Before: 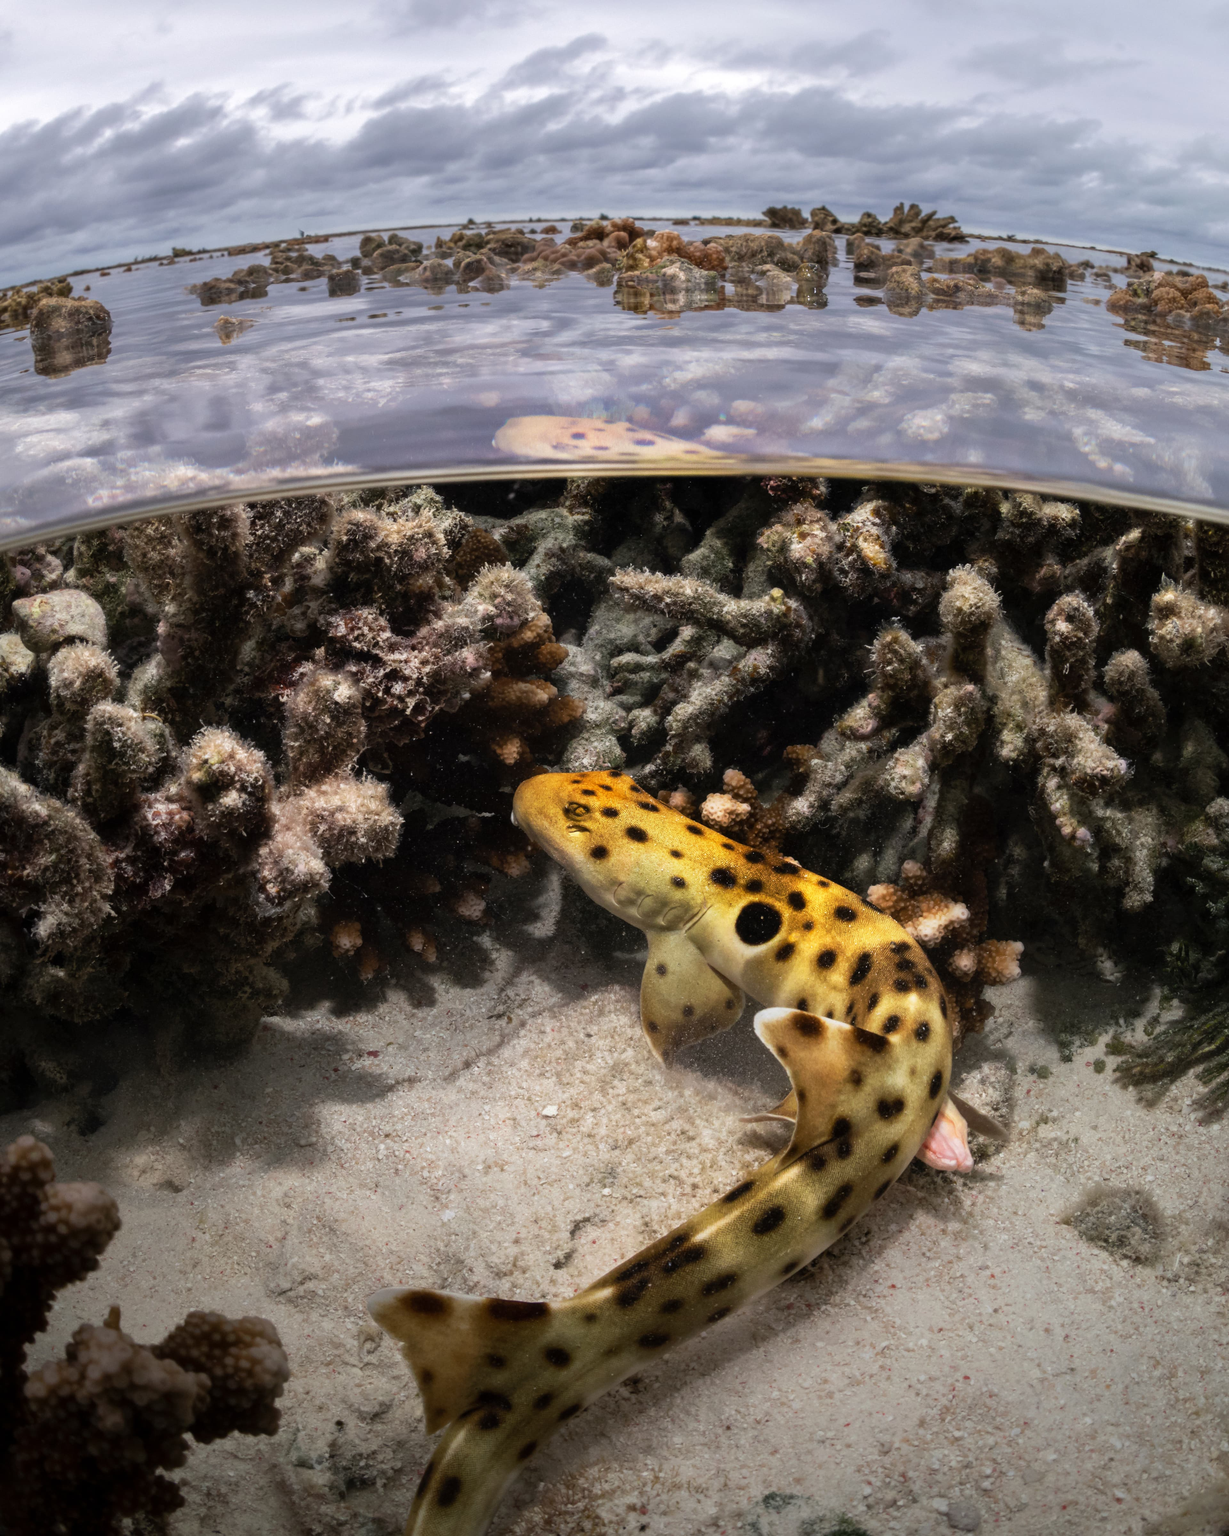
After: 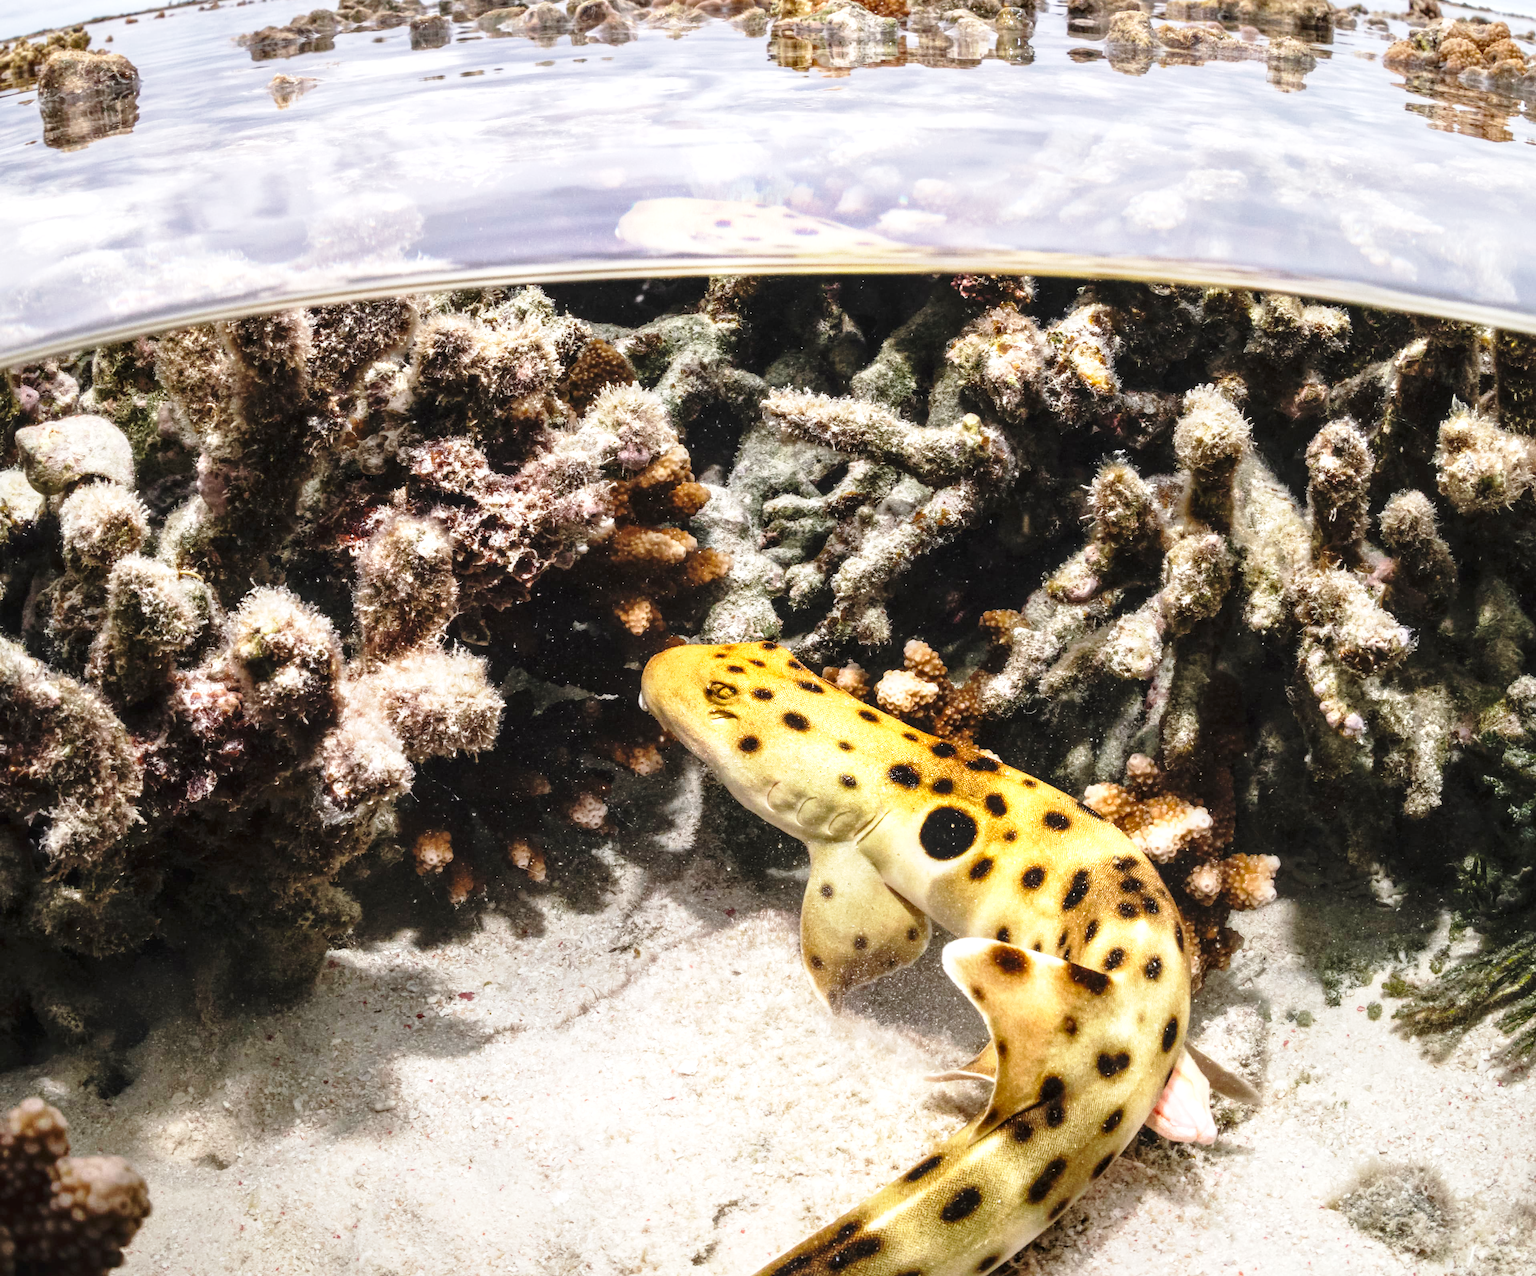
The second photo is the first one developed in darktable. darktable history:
exposure: exposure 1 EV, compensate highlight preservation false
local contrast: on, module defaults
base curve: curves: ch0 [(0, 0) (0.028, 0.03) (0.121, 0.232) (0.46, 0.748) (0.859, 0.968) (1, 1)], preserve colors none
crop: top 16.756%, bottom 16.784%
levels: black 8.56%
